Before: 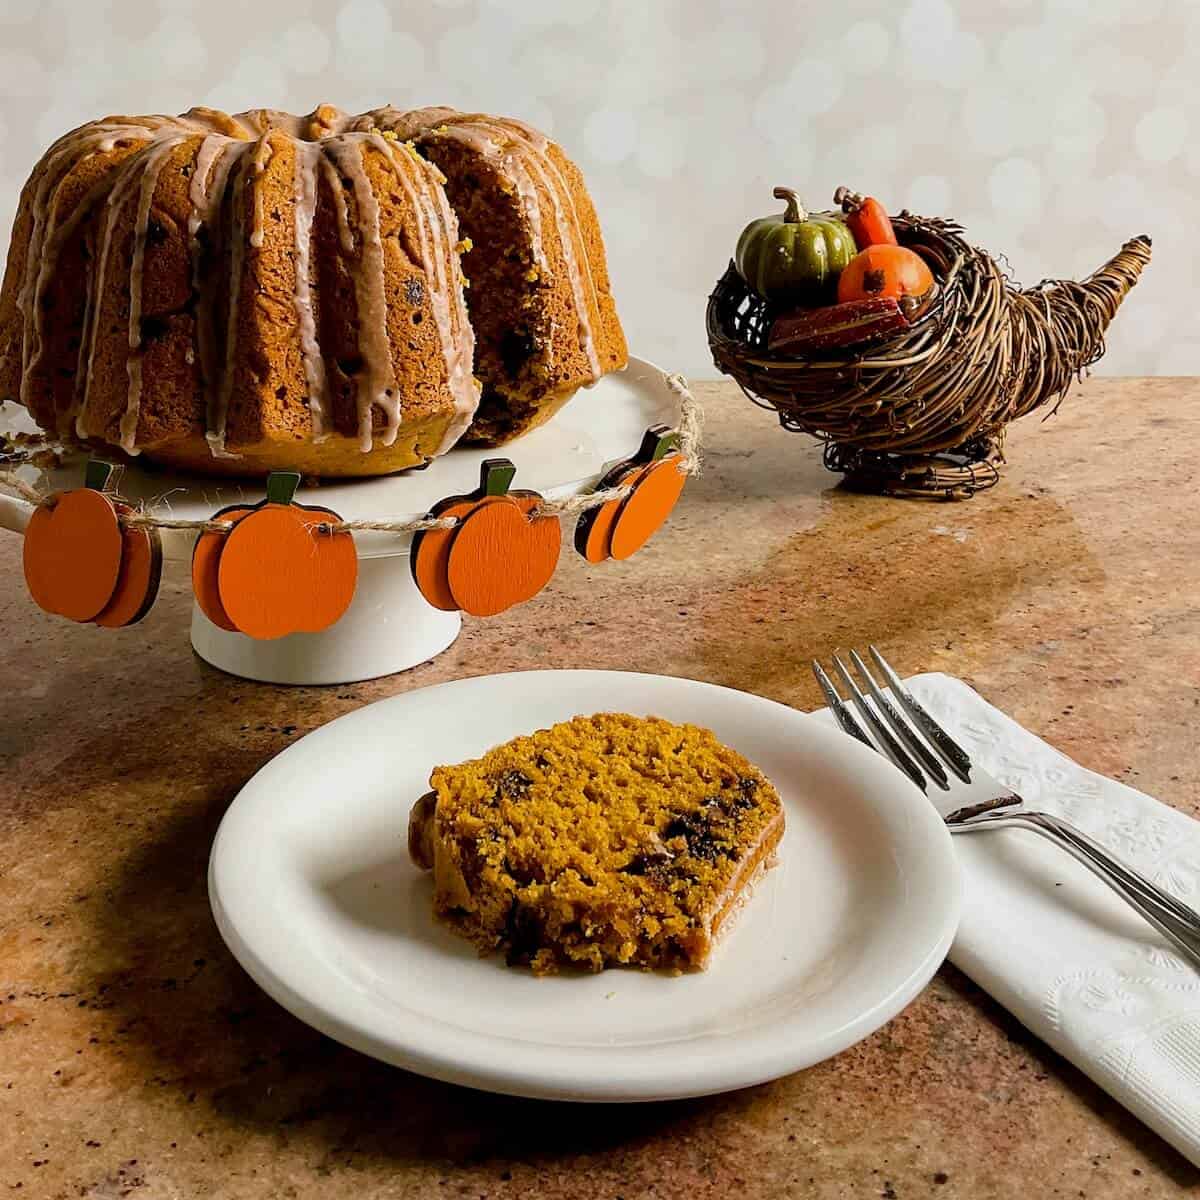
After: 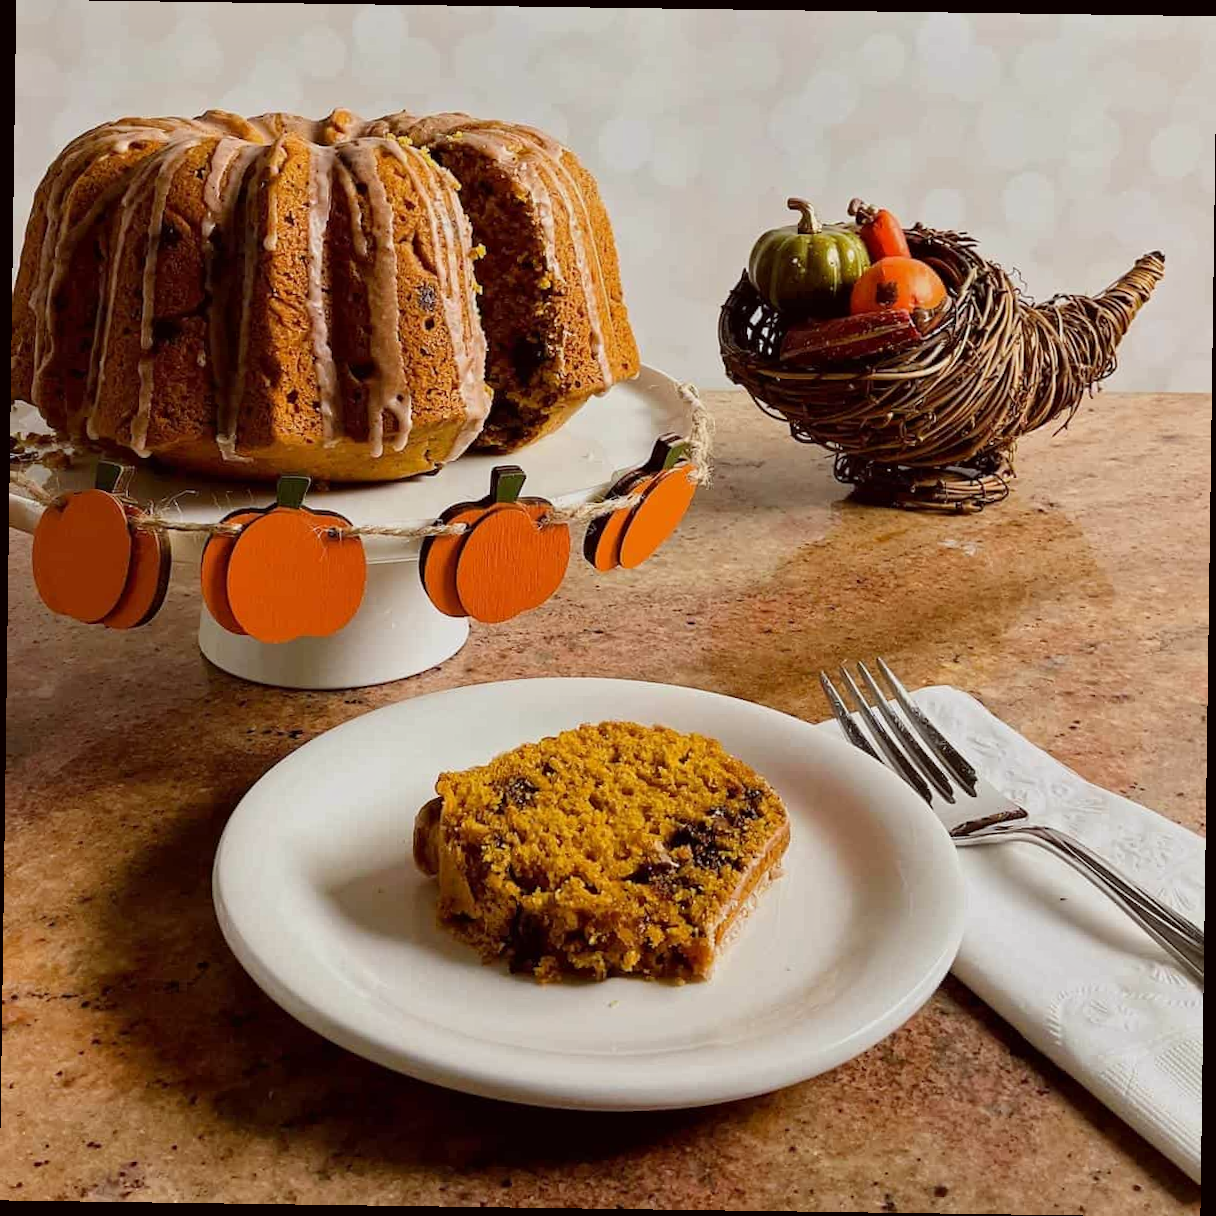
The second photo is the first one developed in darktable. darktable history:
exposure: exposure -0.072 EV, compensate highlight preservation false
rotate and perspective: rotation 0.8°, automatic cropping off
color balance: mode lift, gamma, gain (sRGB), lift [1, 1.049, 1, 1]
tone equalizer: -8 EV -0.002 EV, -7 EV 0.005 EV, -6 EV -0.009 EV, -5 EV 0.011 EV, -4 EV -0.012 EV, -3 EV 0.007 EV, -2 EV -0.062 EV, -1 EV -0.293 EV, +0 EV -0.582 EV, smoothing diameter 2%, edges refinement/feathering 20, mask exposure compensation -1.57 EV, filter diffusion 5
